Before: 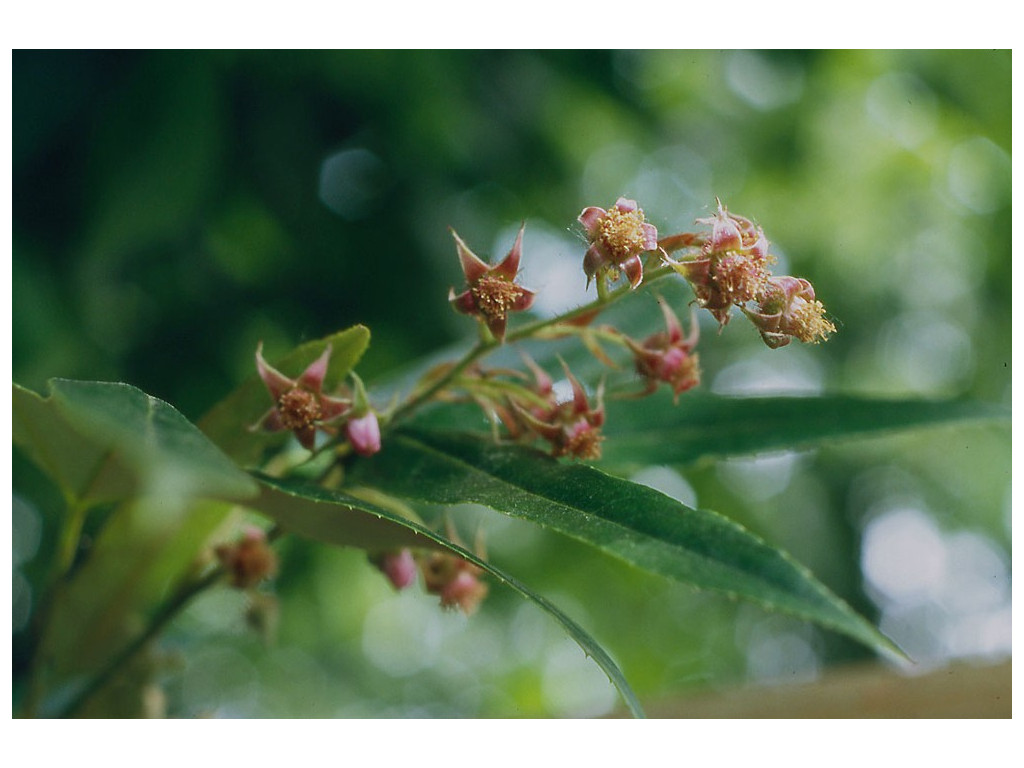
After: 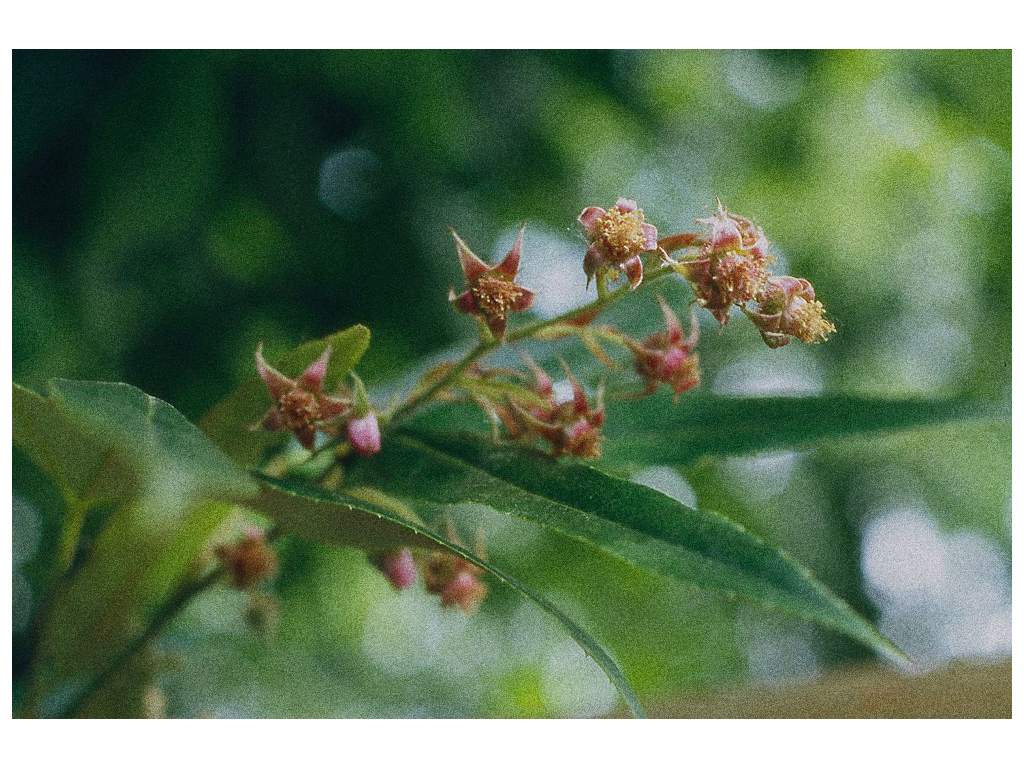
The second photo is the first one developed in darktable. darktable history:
color zones: curves: ch0 [(0, 0.5) (0.143, 0.5) (0.286, 0.5) (0.429, 0.5) (0.571, 0.5) (0.714, 0.476) (0.857, 0.5) (1, 0.5)]; ch2 [(0, 0.5) (0.143, 0.5) (0.286, 0.5) (0.429, 0.5) (0.571, 0.5) (0.714, 0.487) (0.857, 0.5) (1, 0.5)]
grain: coarseness 10.62 ISO, strength 55.56%
